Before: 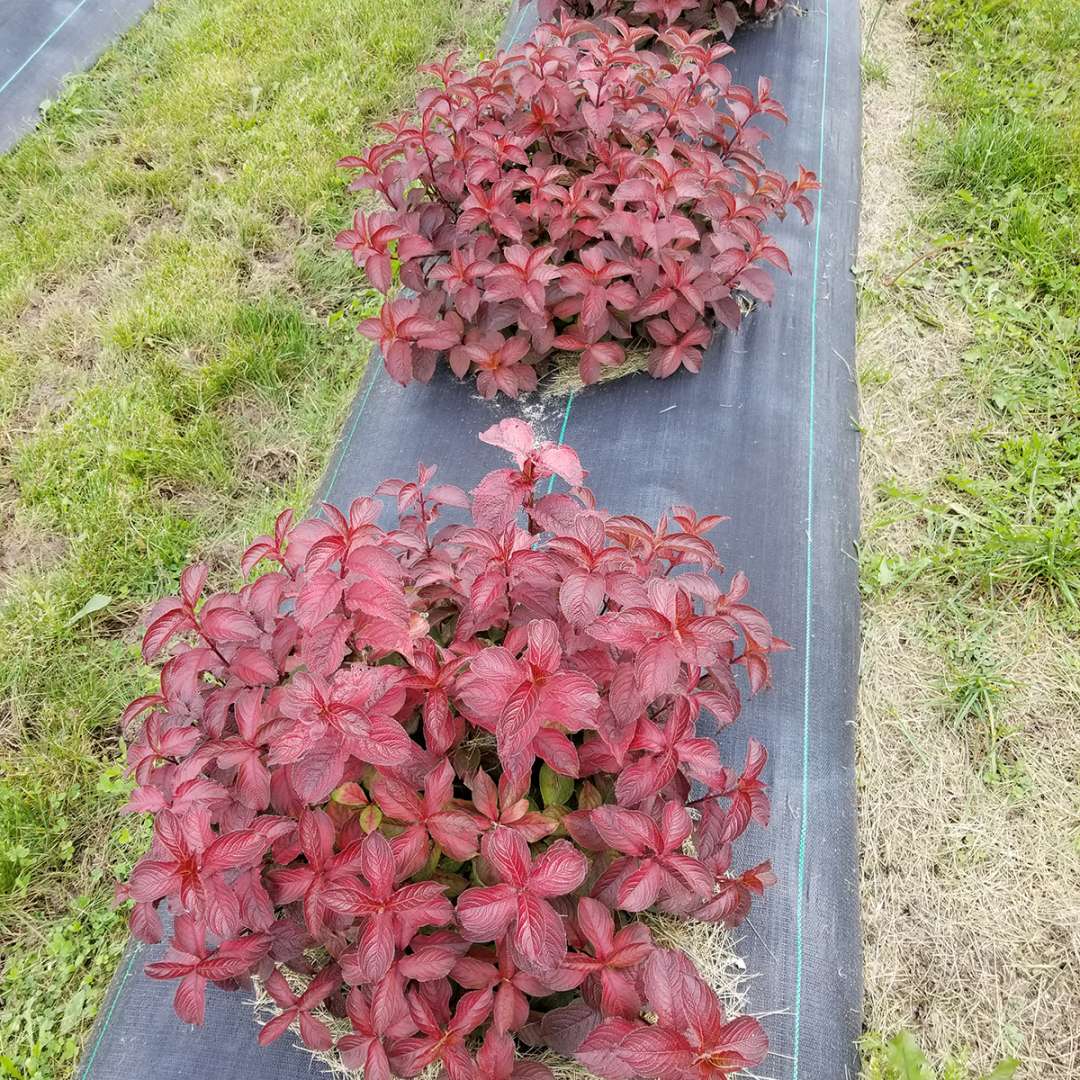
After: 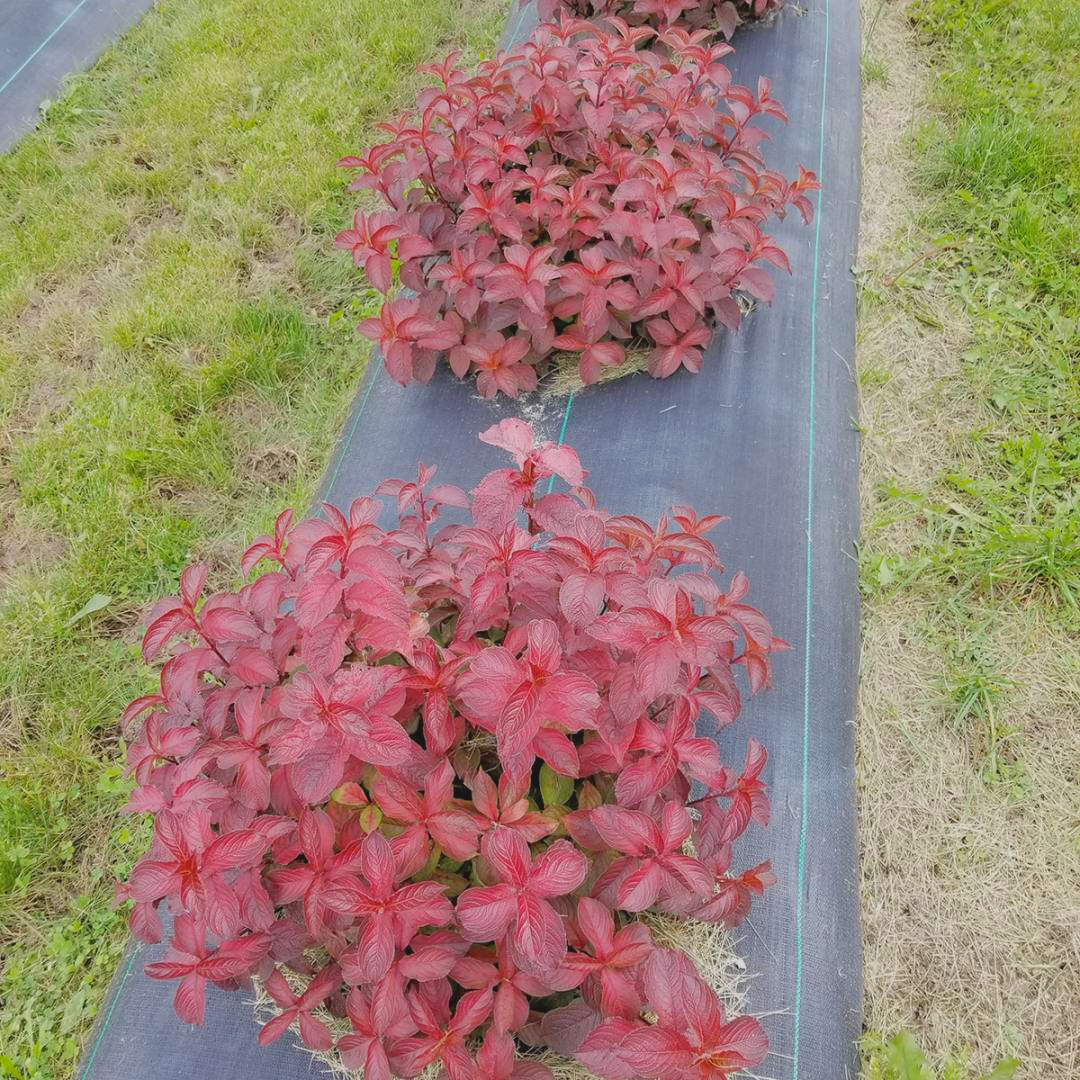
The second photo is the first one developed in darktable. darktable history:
contrast brightness saturation: contrast -0.094, brightness 0.054, saturation 0.081
tone equalizer: -8 EV 0.24 EV, -7 EV 0.377 EV, -6 EV 0.423 EV, -5 EV 0.251 EV, -3 EV -0.254 EV, -2 EV -0.406 EV, -1 EV -0.434 EV, +0 EV -0.261 EV, edges refinement/feathering 500, mask exposure compensation -1.57 EV, preserve details no
